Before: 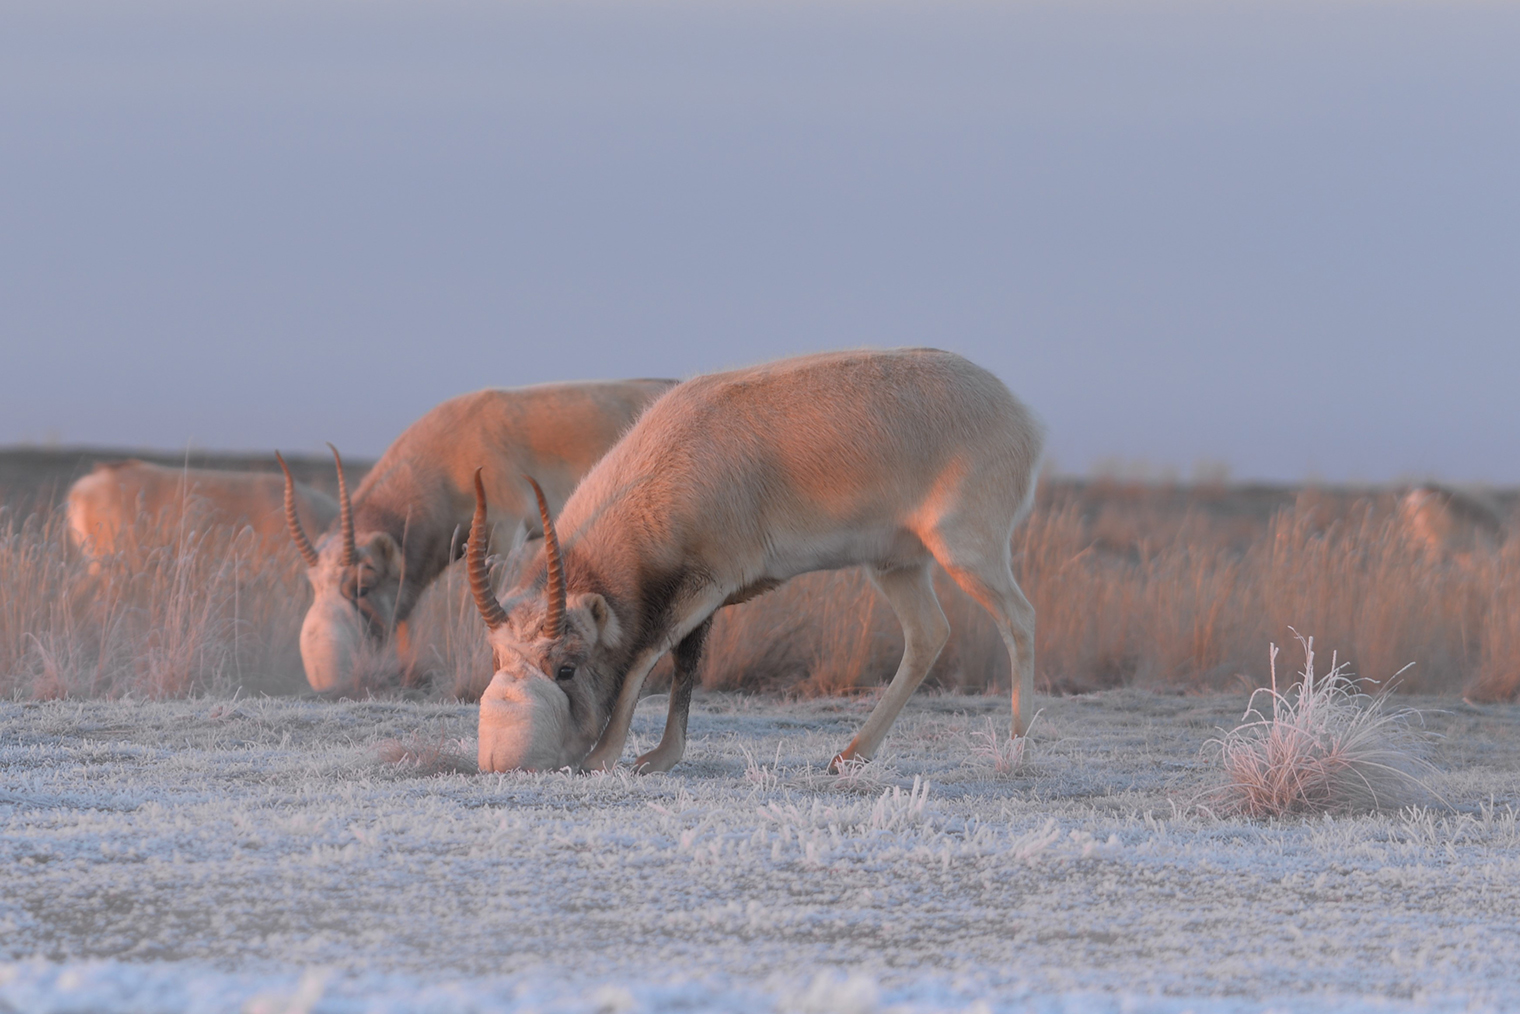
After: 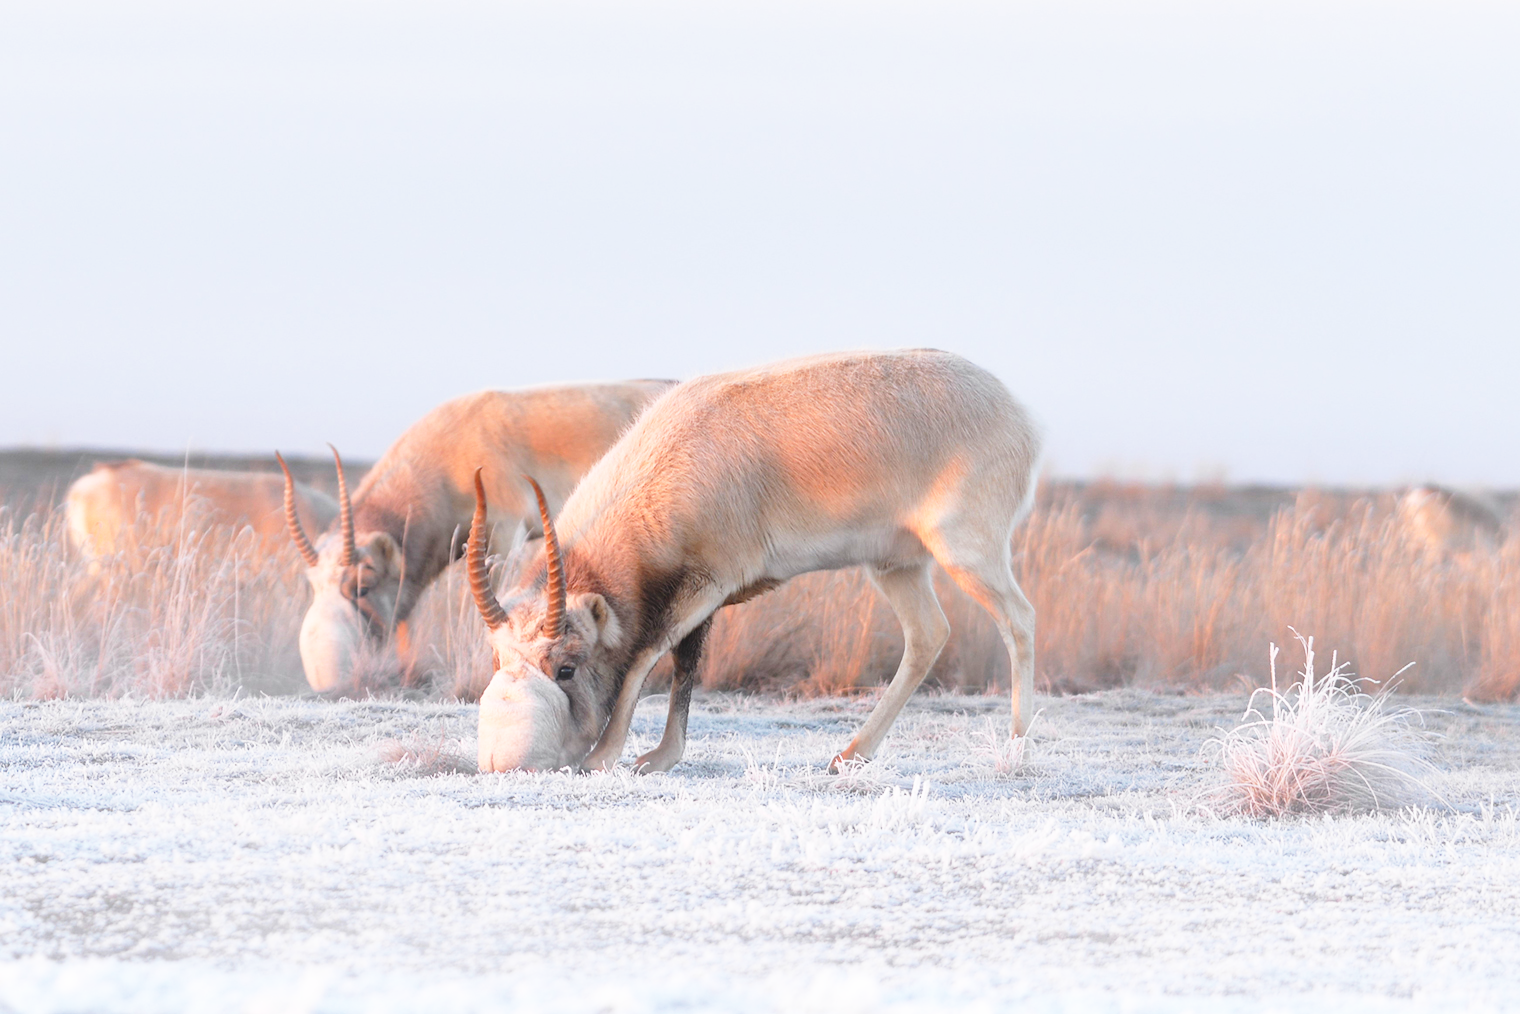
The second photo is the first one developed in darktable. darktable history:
tone equalizer: -8 EV 0.234 EV, -7 EV 0.428 EV, -6 EV 0.399 EV, -5 EV 0.271 EV, -3 EV -0.278 EV, -2 EV -0.433 EV, -1 EV -0.429 EV, +0 EV -0.239 EV
exposure: black level correction 0, exposure 0.702 EV, compensate highlight preservation false
shadows and highlights: shadows 25.84, highlights -25.58
base curve: curves: ch0 [(0, 0) (0.026, 0.03) (0.109, 0.232) (0.351, 0.748) (0.669, 0.968) (1, 1)], preserve colors none
